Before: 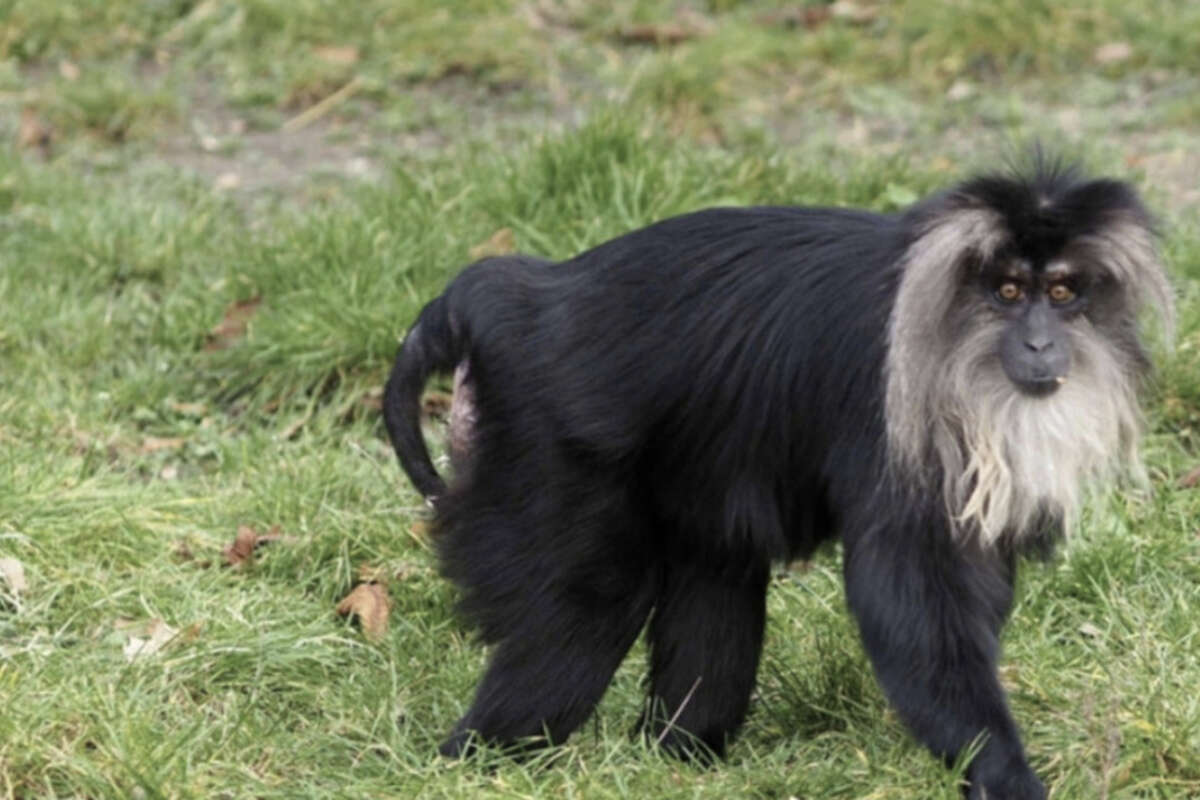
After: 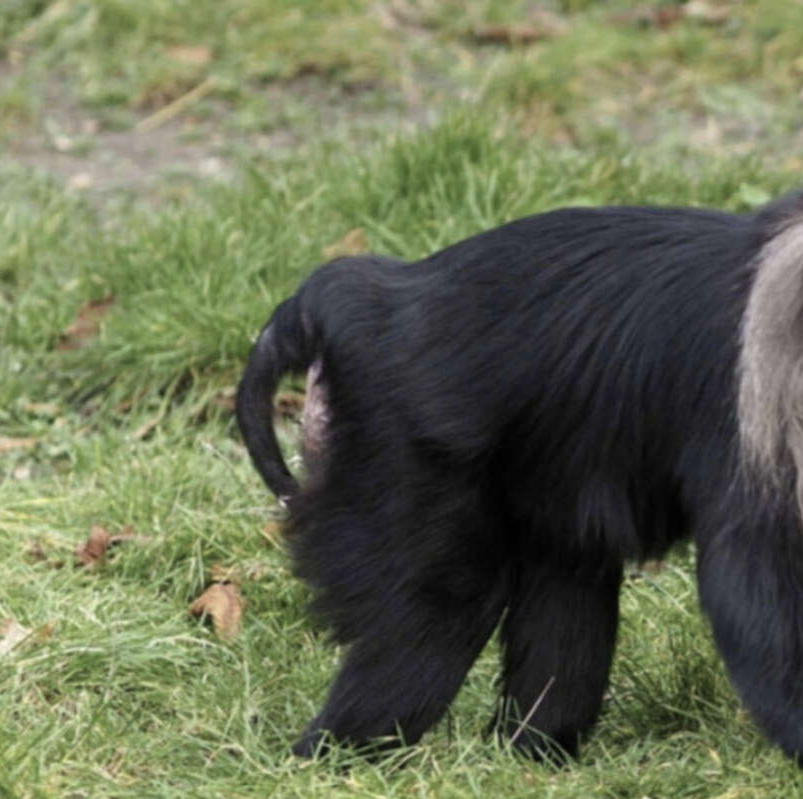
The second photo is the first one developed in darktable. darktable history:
crop and rotate: left 12.25%, right 20.783%
